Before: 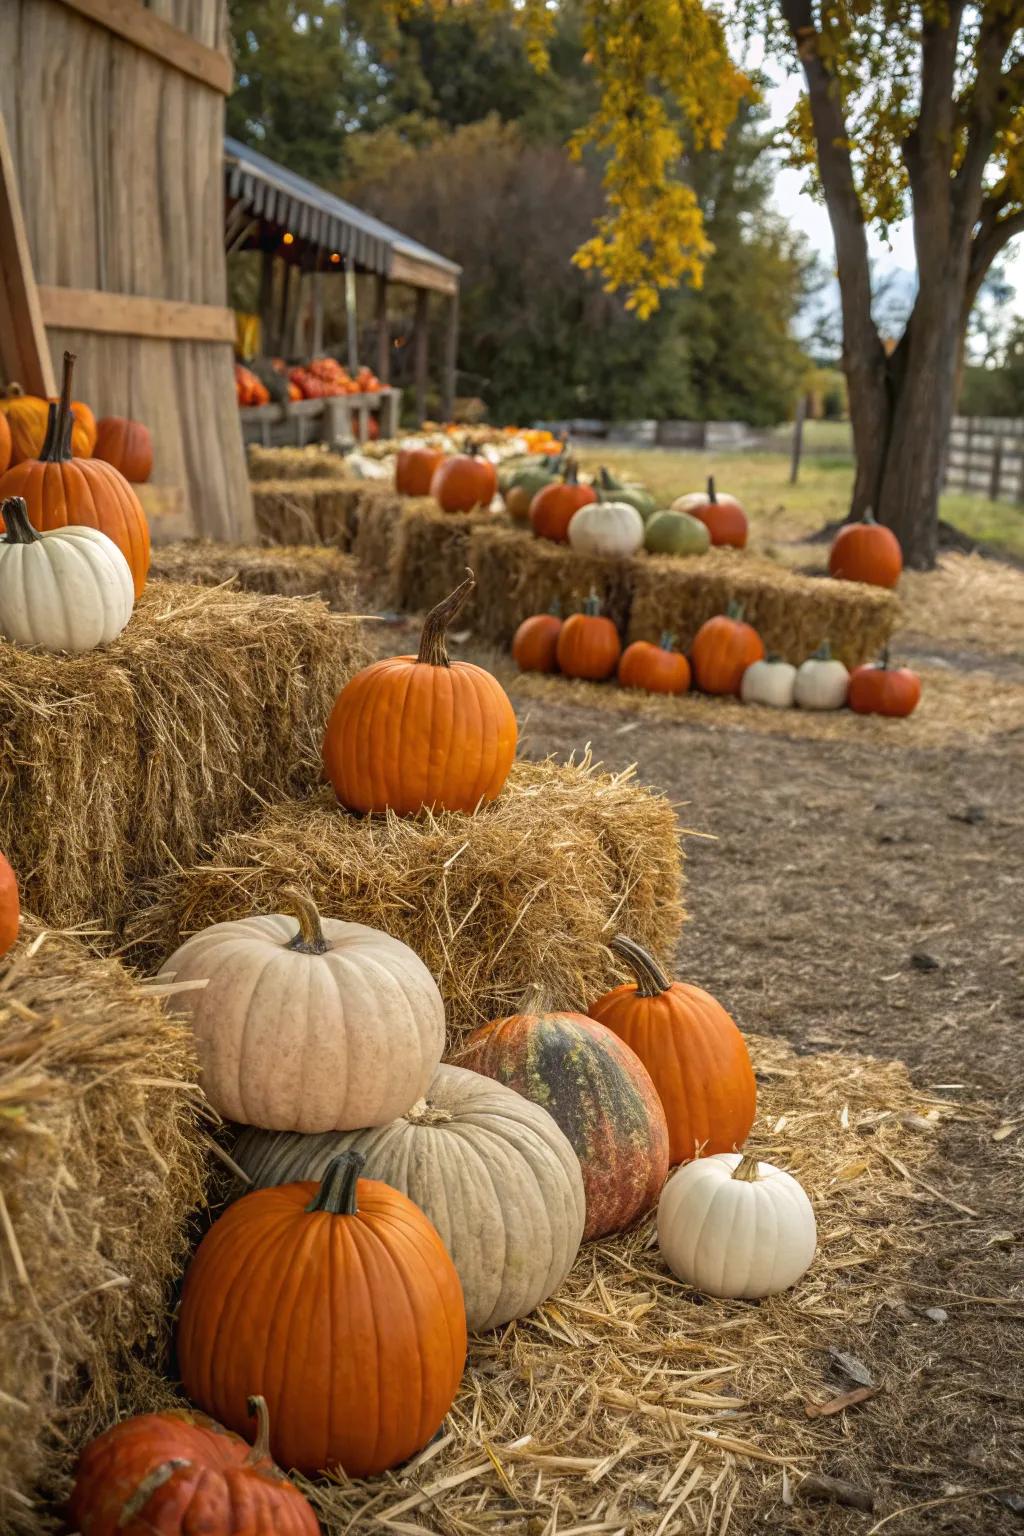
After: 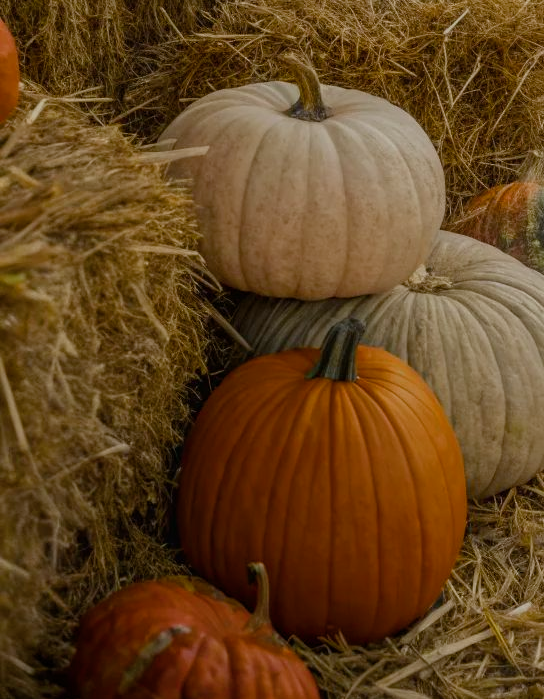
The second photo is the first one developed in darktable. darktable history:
exposure: exposure -0.962 EV, compensate highlight preservation false
contrast brightness saturation: saturation -0.089
crop and rotate: top 54.292%, right 46.8%, bottom 0.176%
color balance rgb: perceptual saturation grading › global saturation 20%, perceptual saturation grading › highlights -25.191%, perceptual saturation grading › shadows 24.925%, global vibrance 9.682%
